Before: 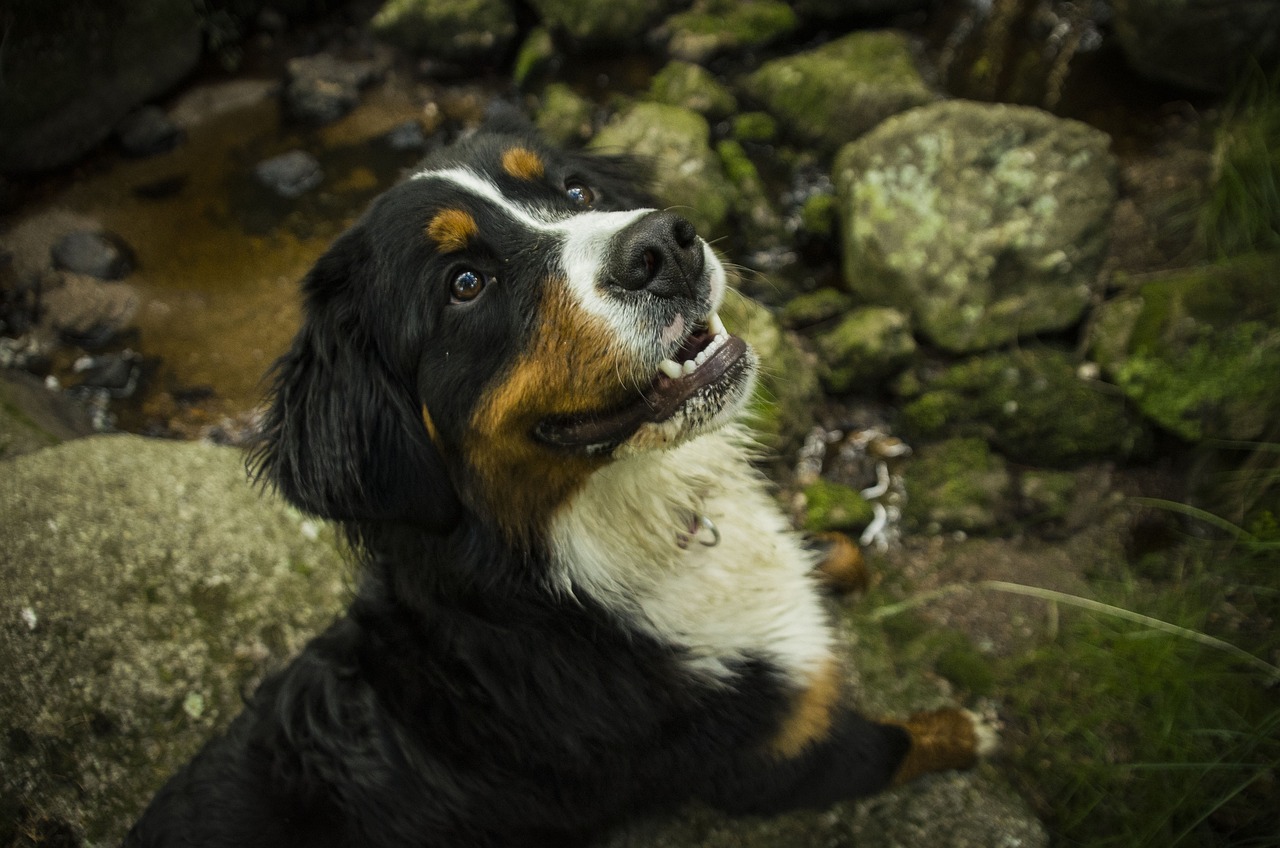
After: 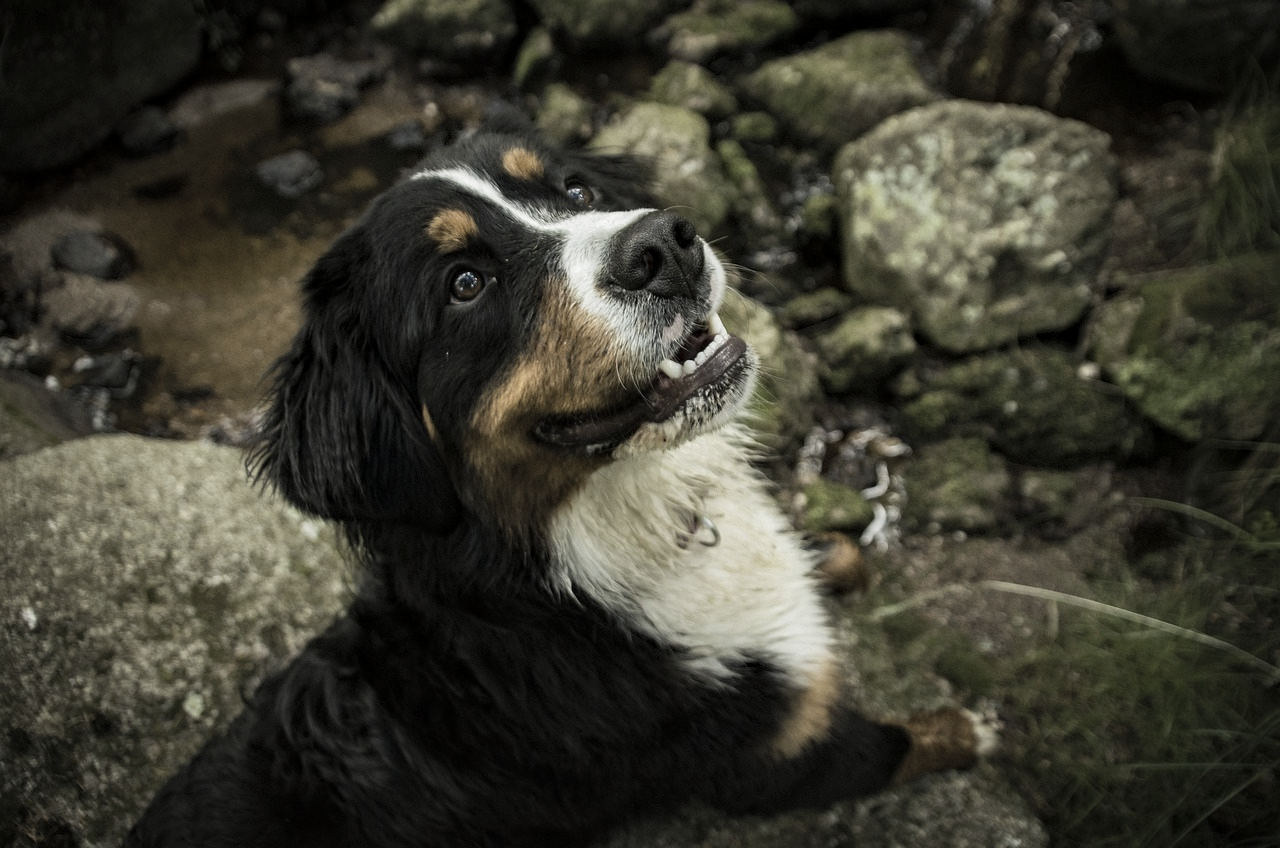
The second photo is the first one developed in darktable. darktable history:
color zones: curves: ch0 [(0, 0.6) (0.129, 0.585) (0.193, 0.596) (0.429, 0.5) (0.571, 0.5) (0.714, 0.5) (0.857, 0.5) (1, 0.6)]; ch1 [(0, 0.453) (0.112, 0.245) (0.213, 0.252) (0.429, 0.233) (0.571, 0.231) (0.683, 0.242) (0.857, 0.296) (1, 0.453)]
local contrast: mode bilateral grid, contrast 100, coarseness 100, detail 108%, midtone range 0.2
haze removal: compatibility mode true, adaptive false
